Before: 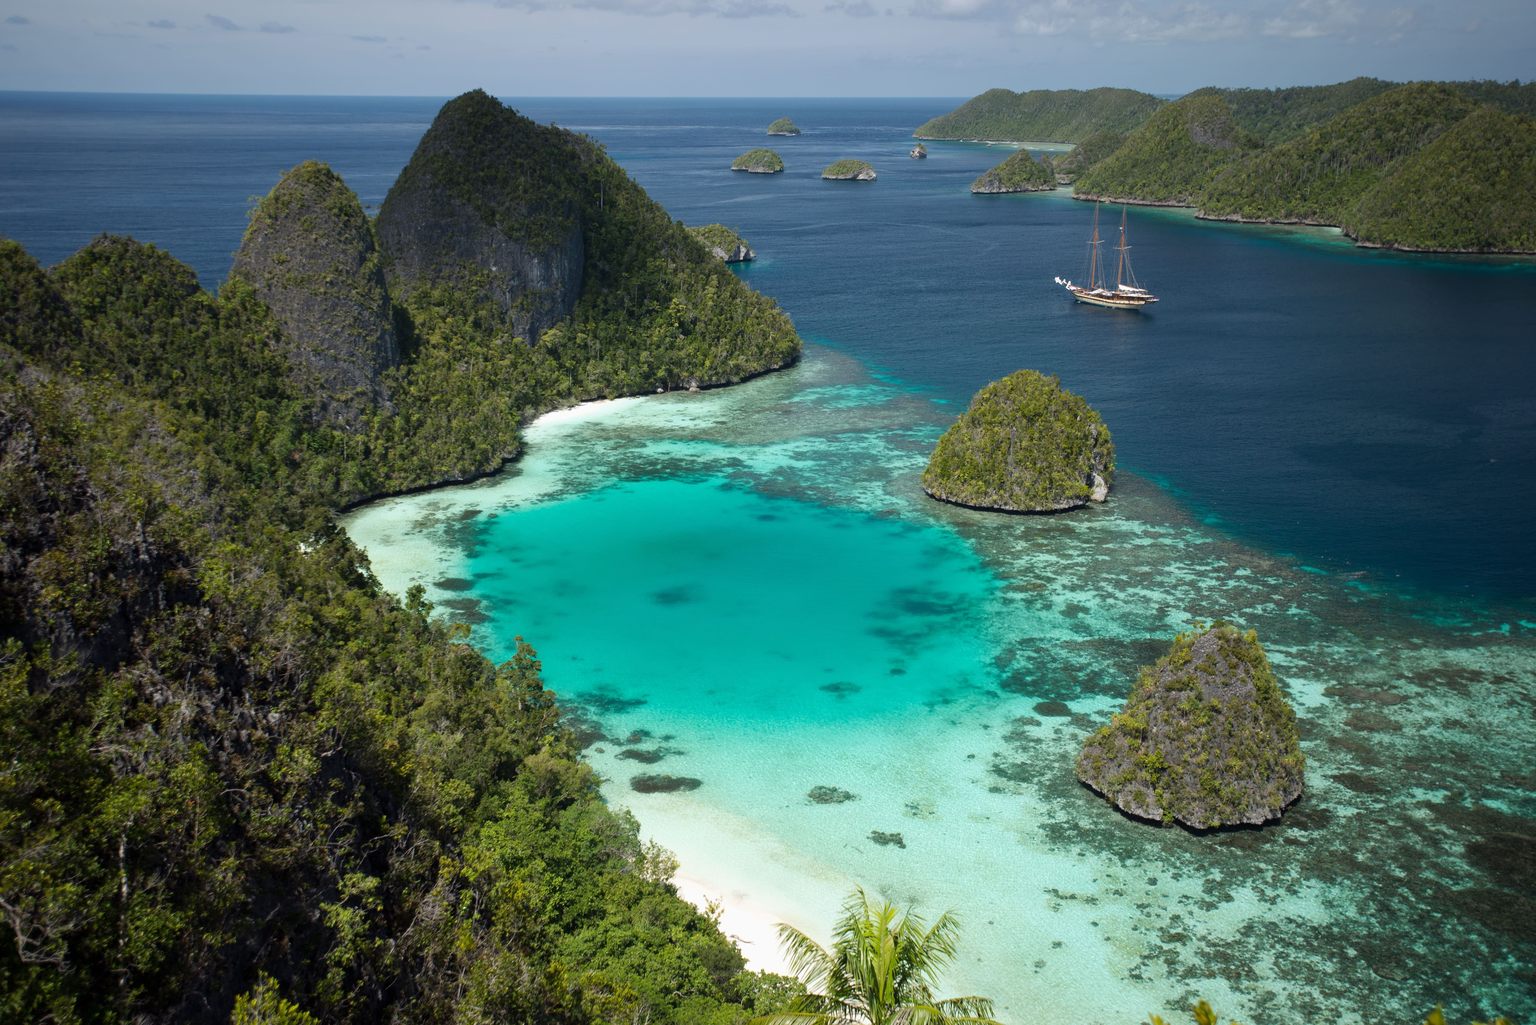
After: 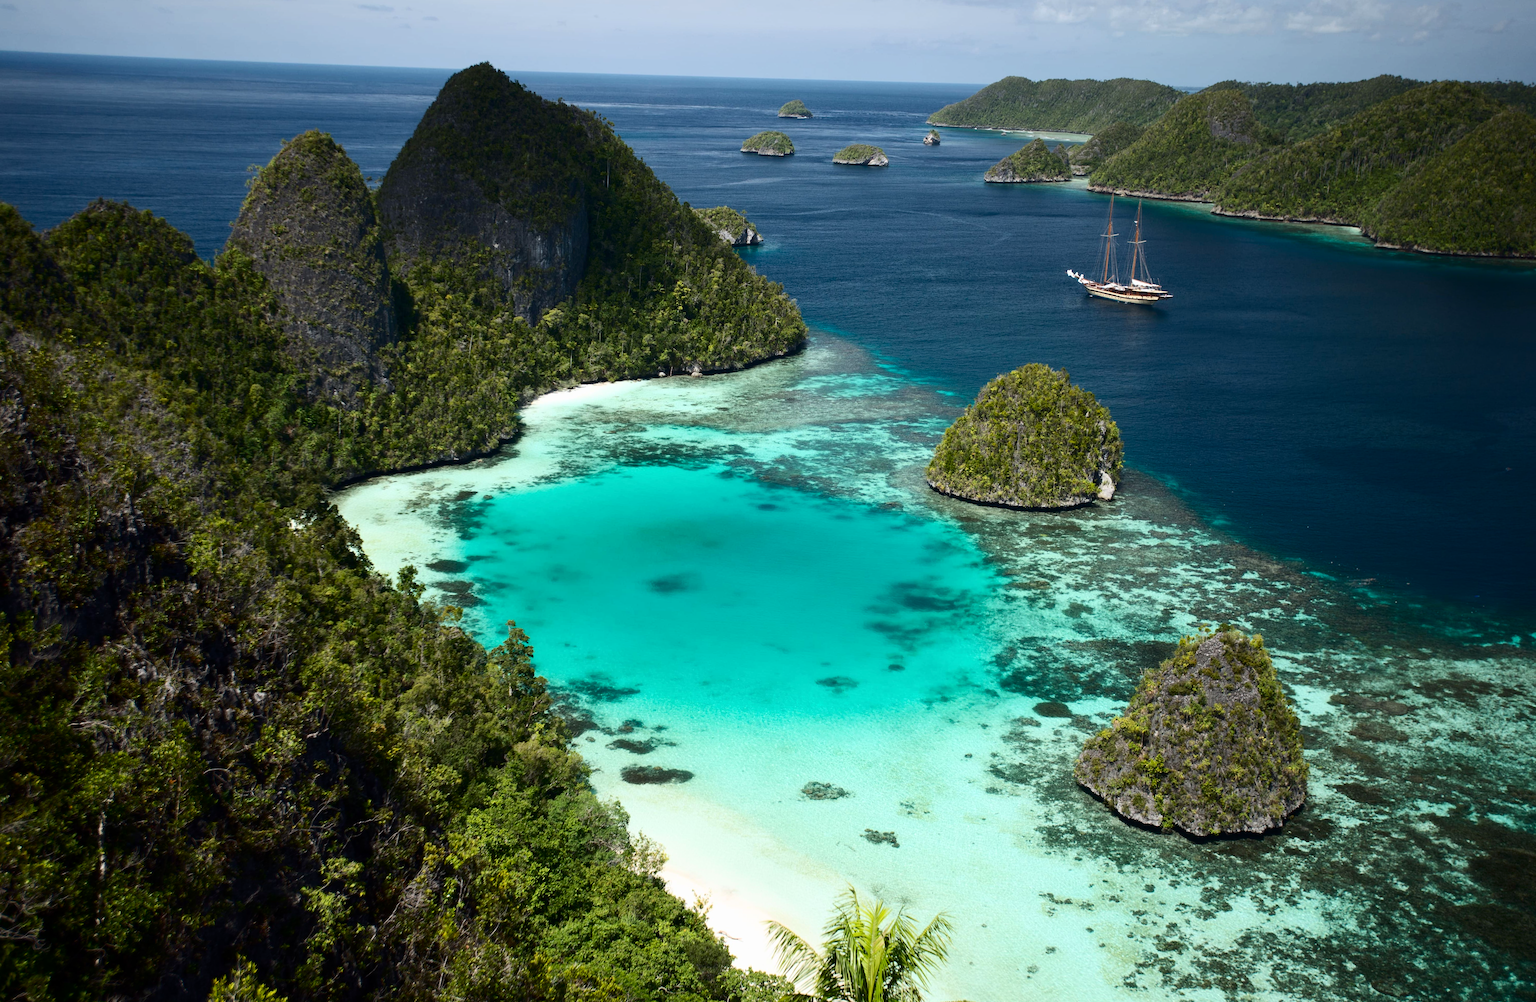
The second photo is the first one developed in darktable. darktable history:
contrast brightness saturation: contrast 0.28
rotate and perspective: rotation 1.57°, crop left 0.018, crop right 0.982, crop top 0.039, crop bottom 0.961
color correction: saturation 1.1
